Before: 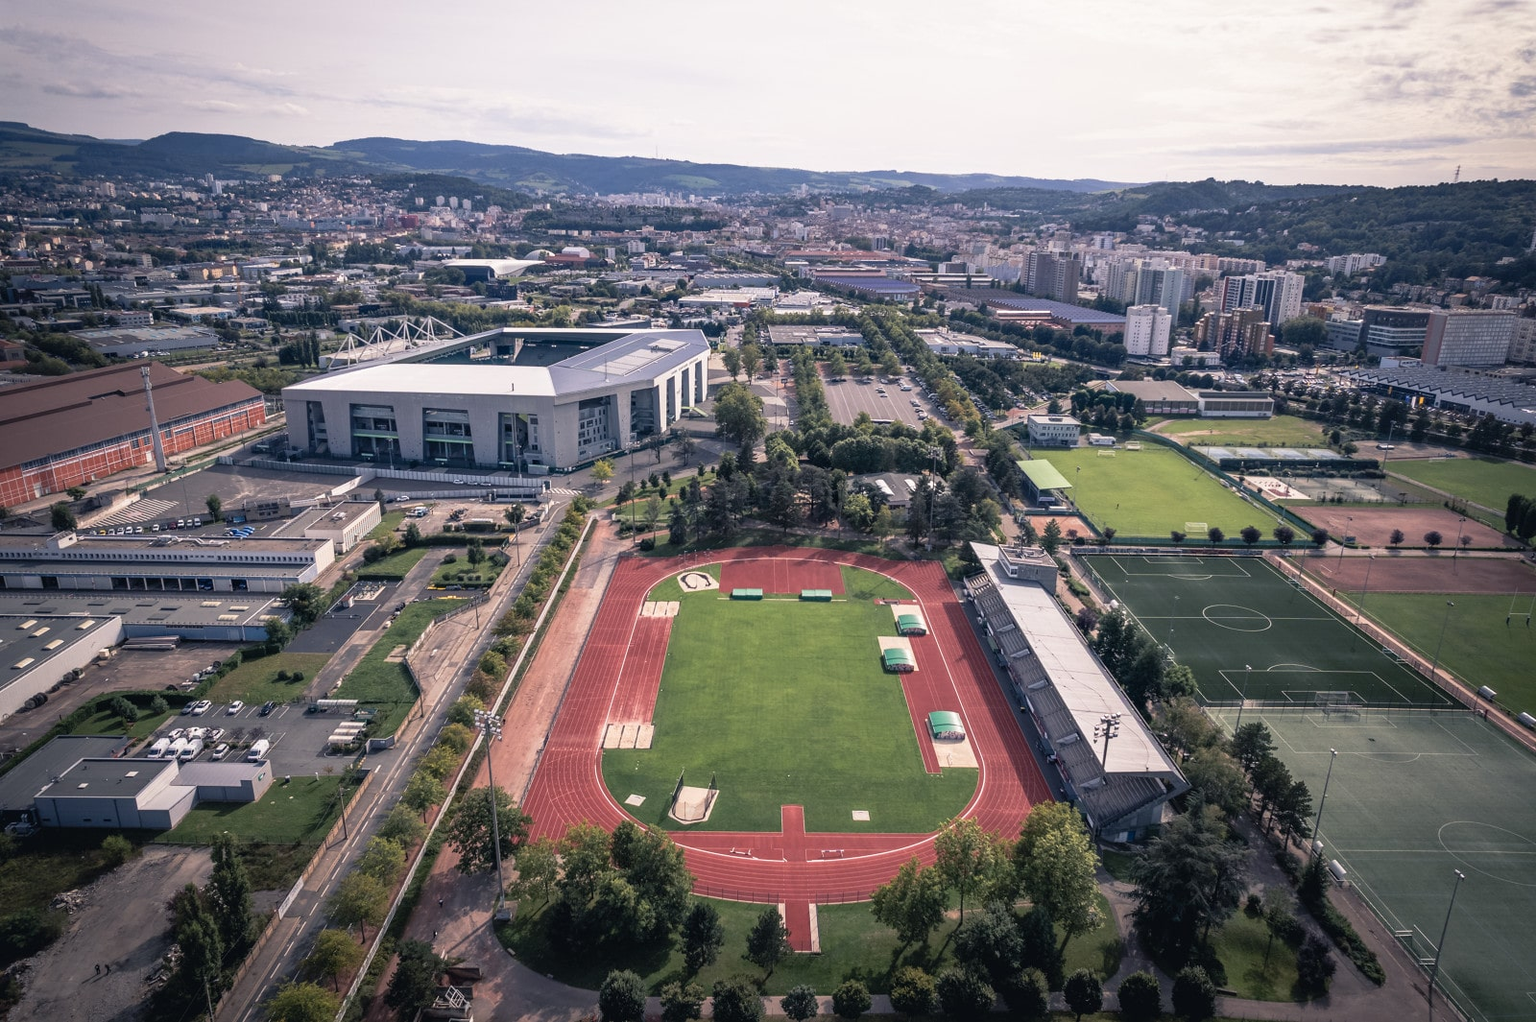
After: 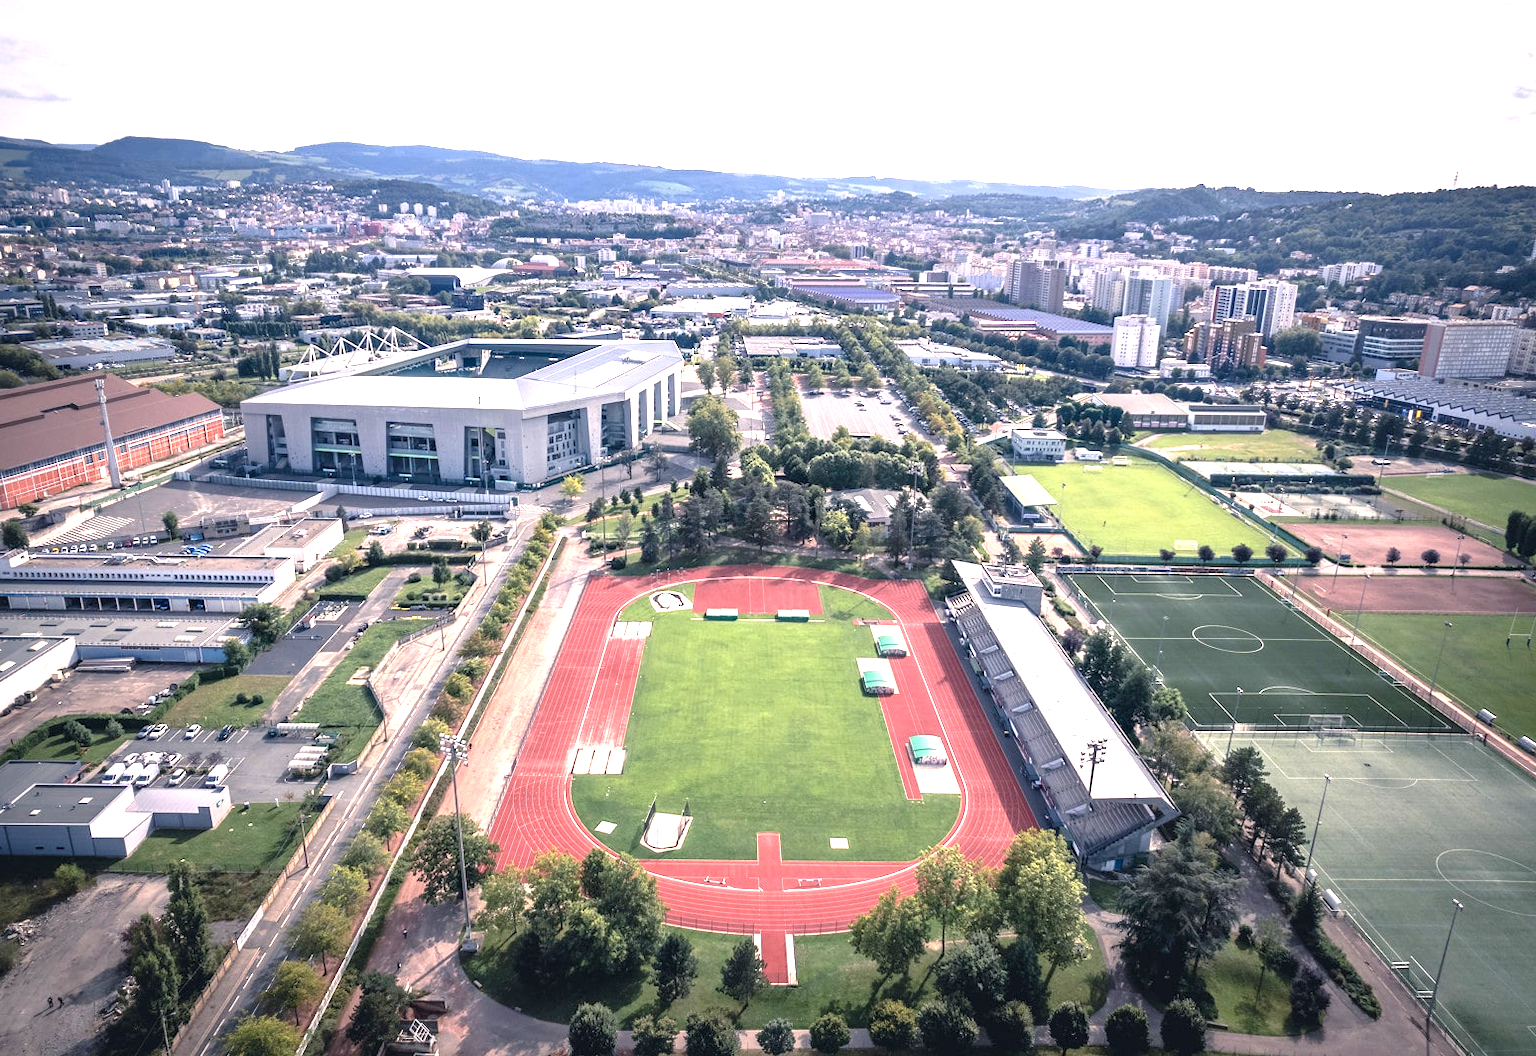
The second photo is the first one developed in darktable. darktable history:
exposure: black level correction 0.001, exposure 1.398 EV, compensate exposure bias true, compensate highlight preservation false
crop and rotate: left 3.238%
